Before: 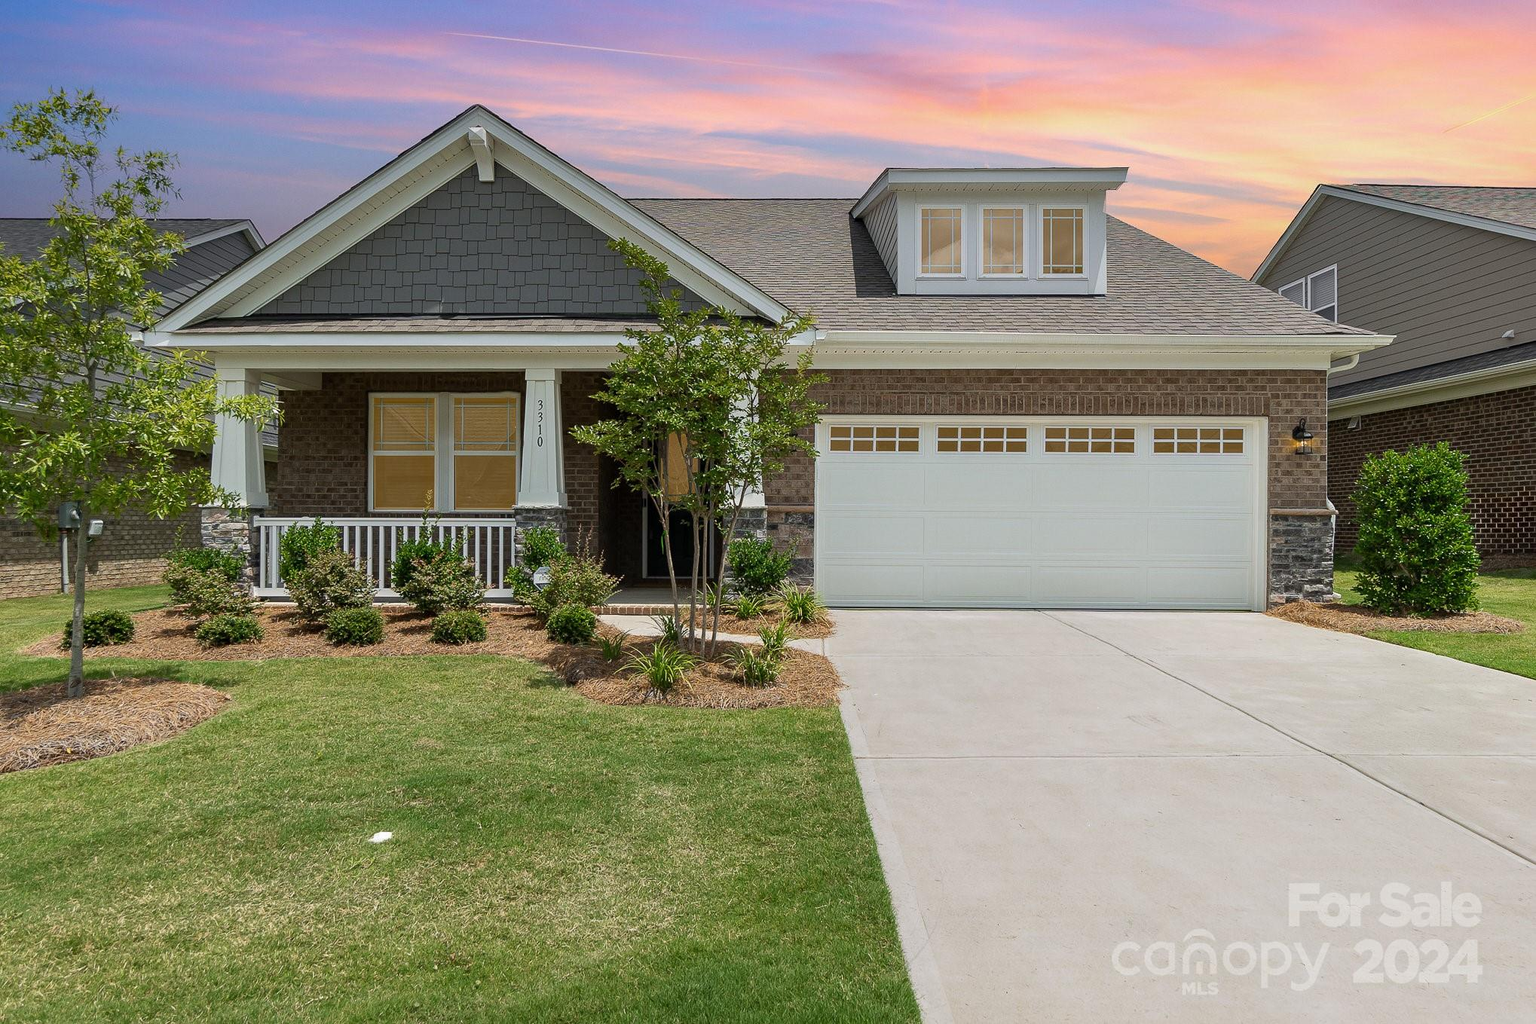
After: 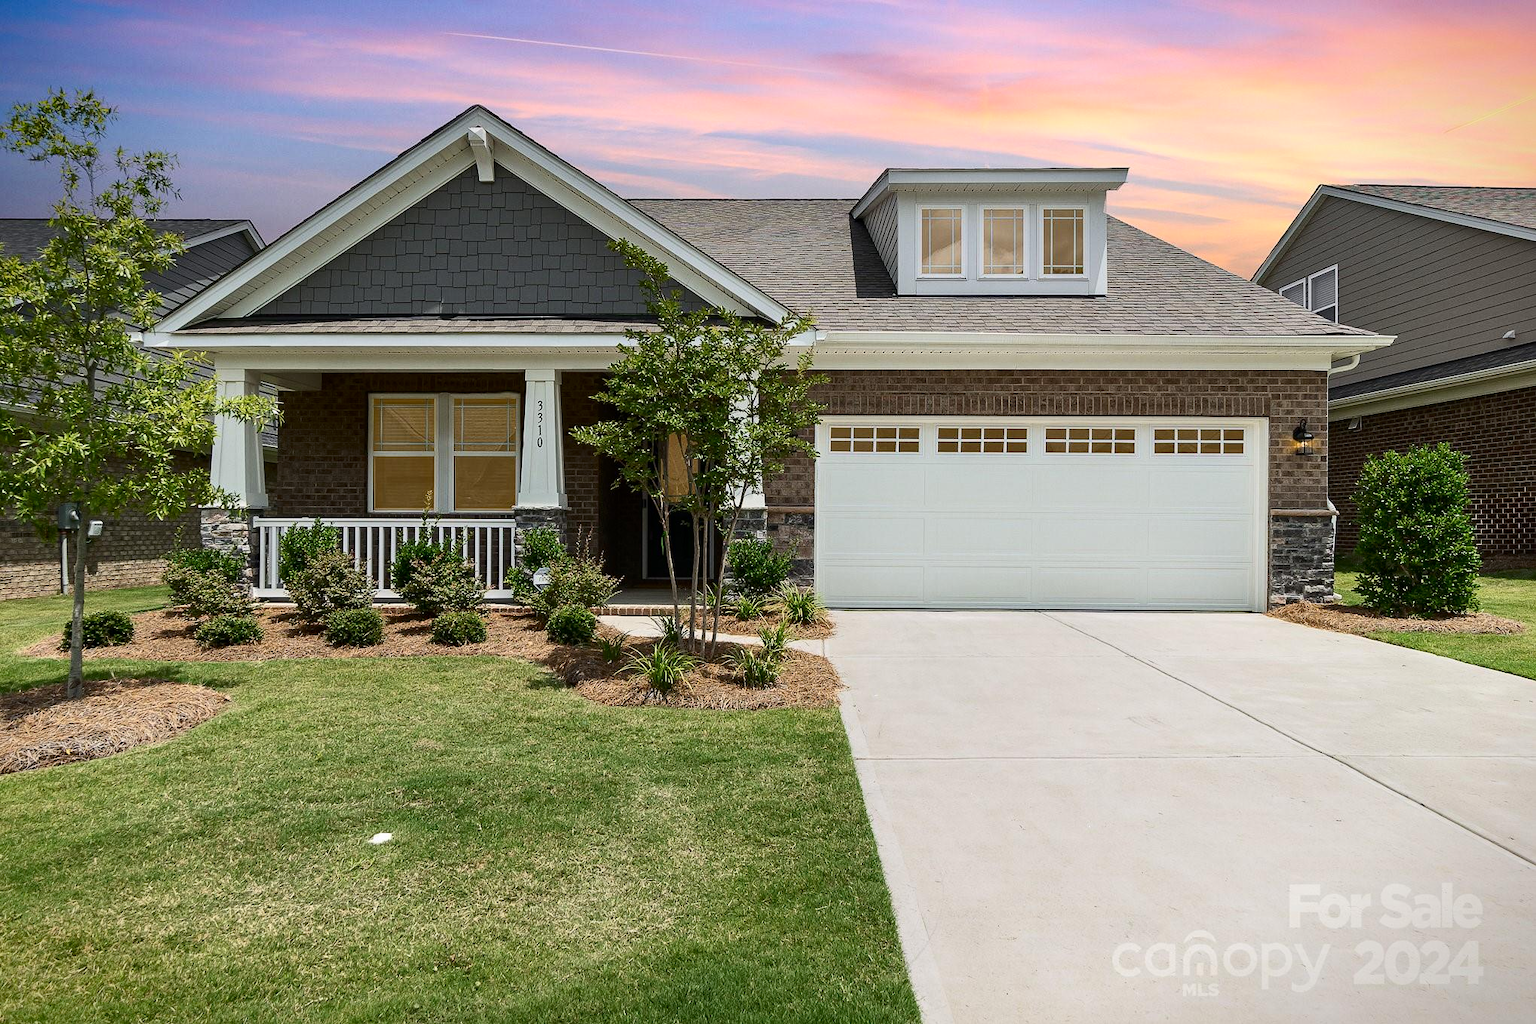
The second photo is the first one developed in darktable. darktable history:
crop: left 0.061%
contrast brightness saturation: contrast 0.222
vignetting: fall-off start 100.01%, saturation 0.384, width/height ratio 1.304
